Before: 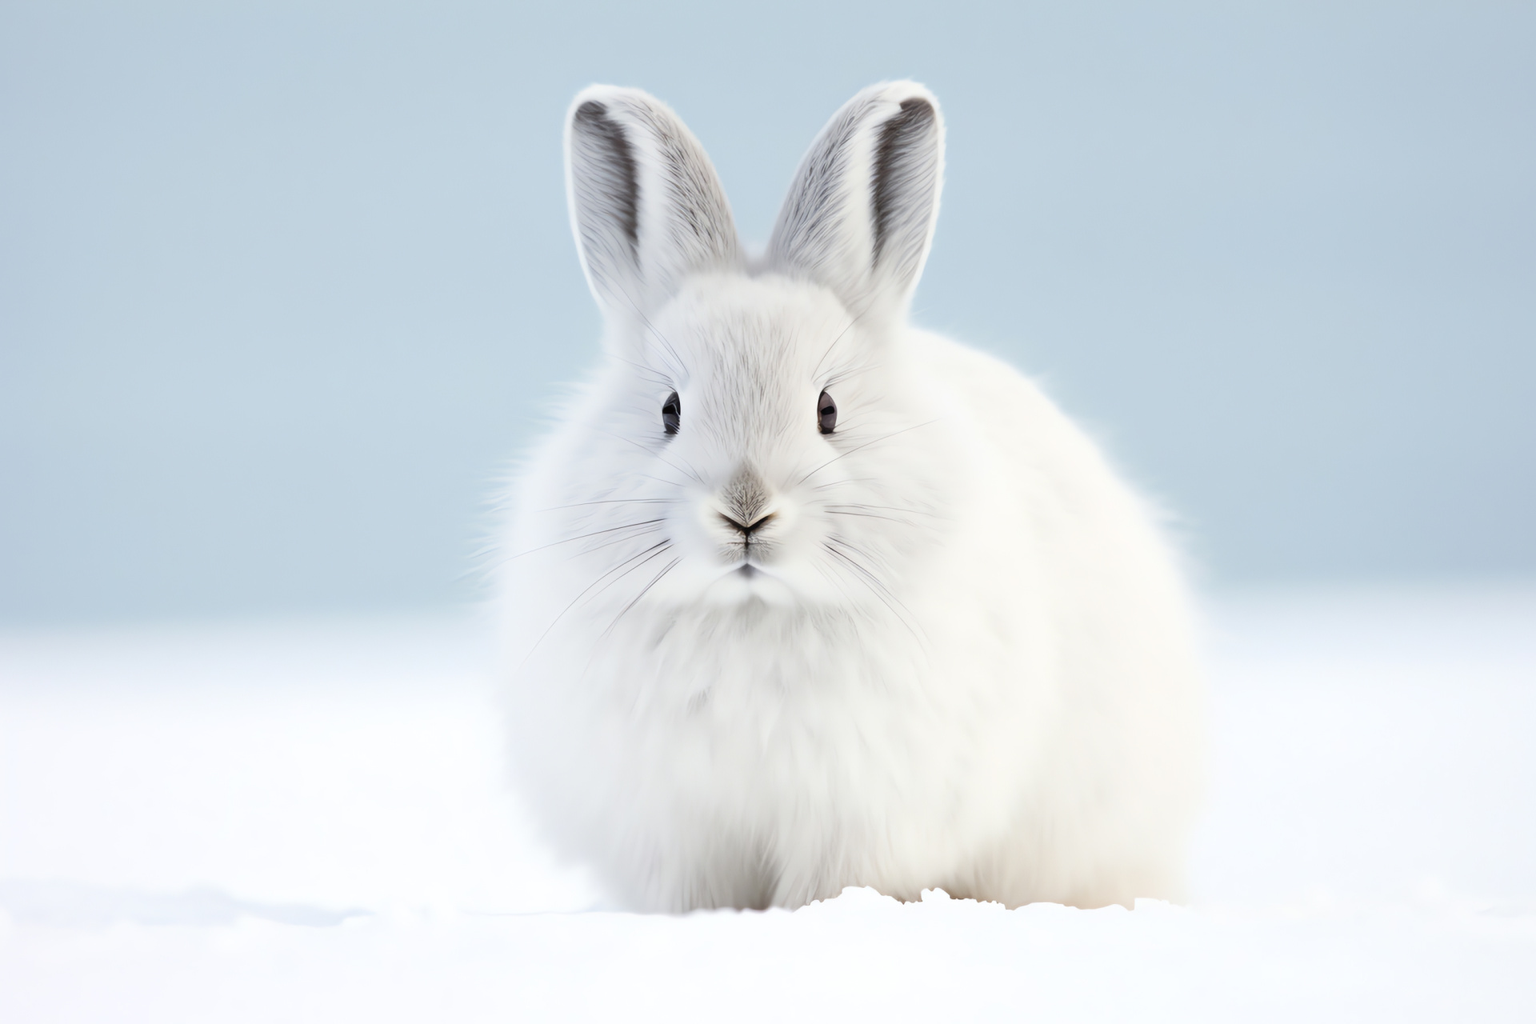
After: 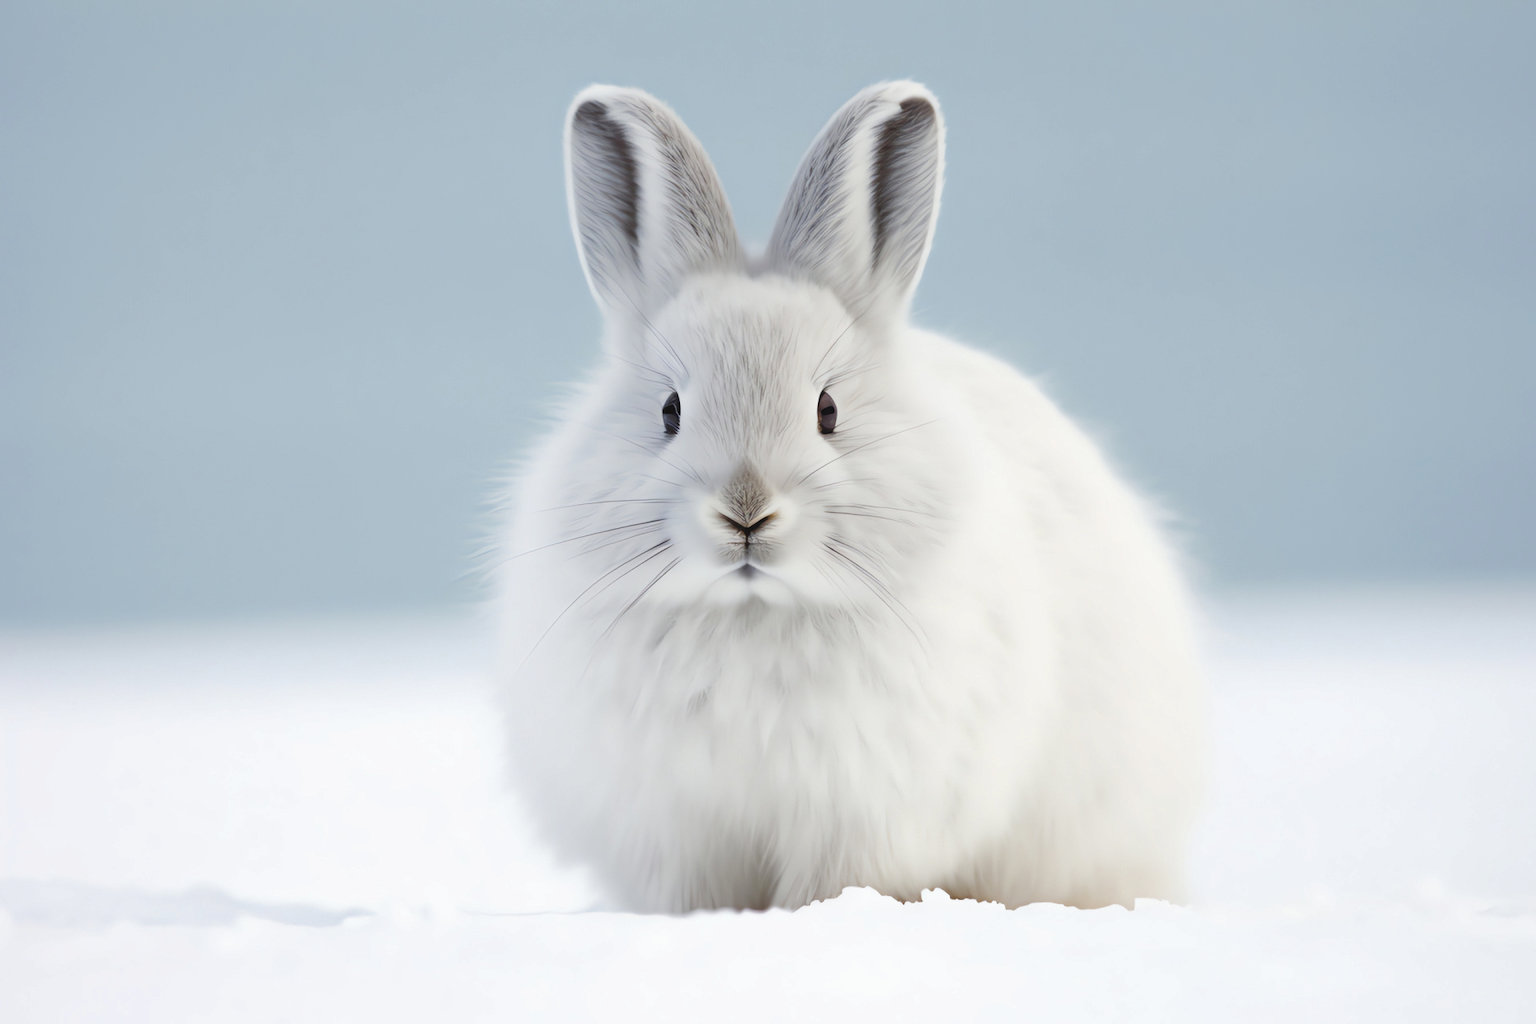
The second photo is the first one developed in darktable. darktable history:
base curve: curves: ch0 [(0, 0) (0.472, 0.508) (1, 1)], preserve colors none
color balance rgb: global offset › luminance 0.706%, shadows fall-off 298.277%, white fulcrum 2 EV, highlights fall-off 299.632%, perceptual saturation grading › global saturation 20%, perceptual saturation grading › highlights -49.261%, perceptual saturation grading › shadows 25.961%, perceptual brilliance grading › global brilliance 14.764%, perceptual brilliance grading › shadows -35.58%, mask middle-gray fulcrum 99.472%, contrast gray fulcrum 38.29%
